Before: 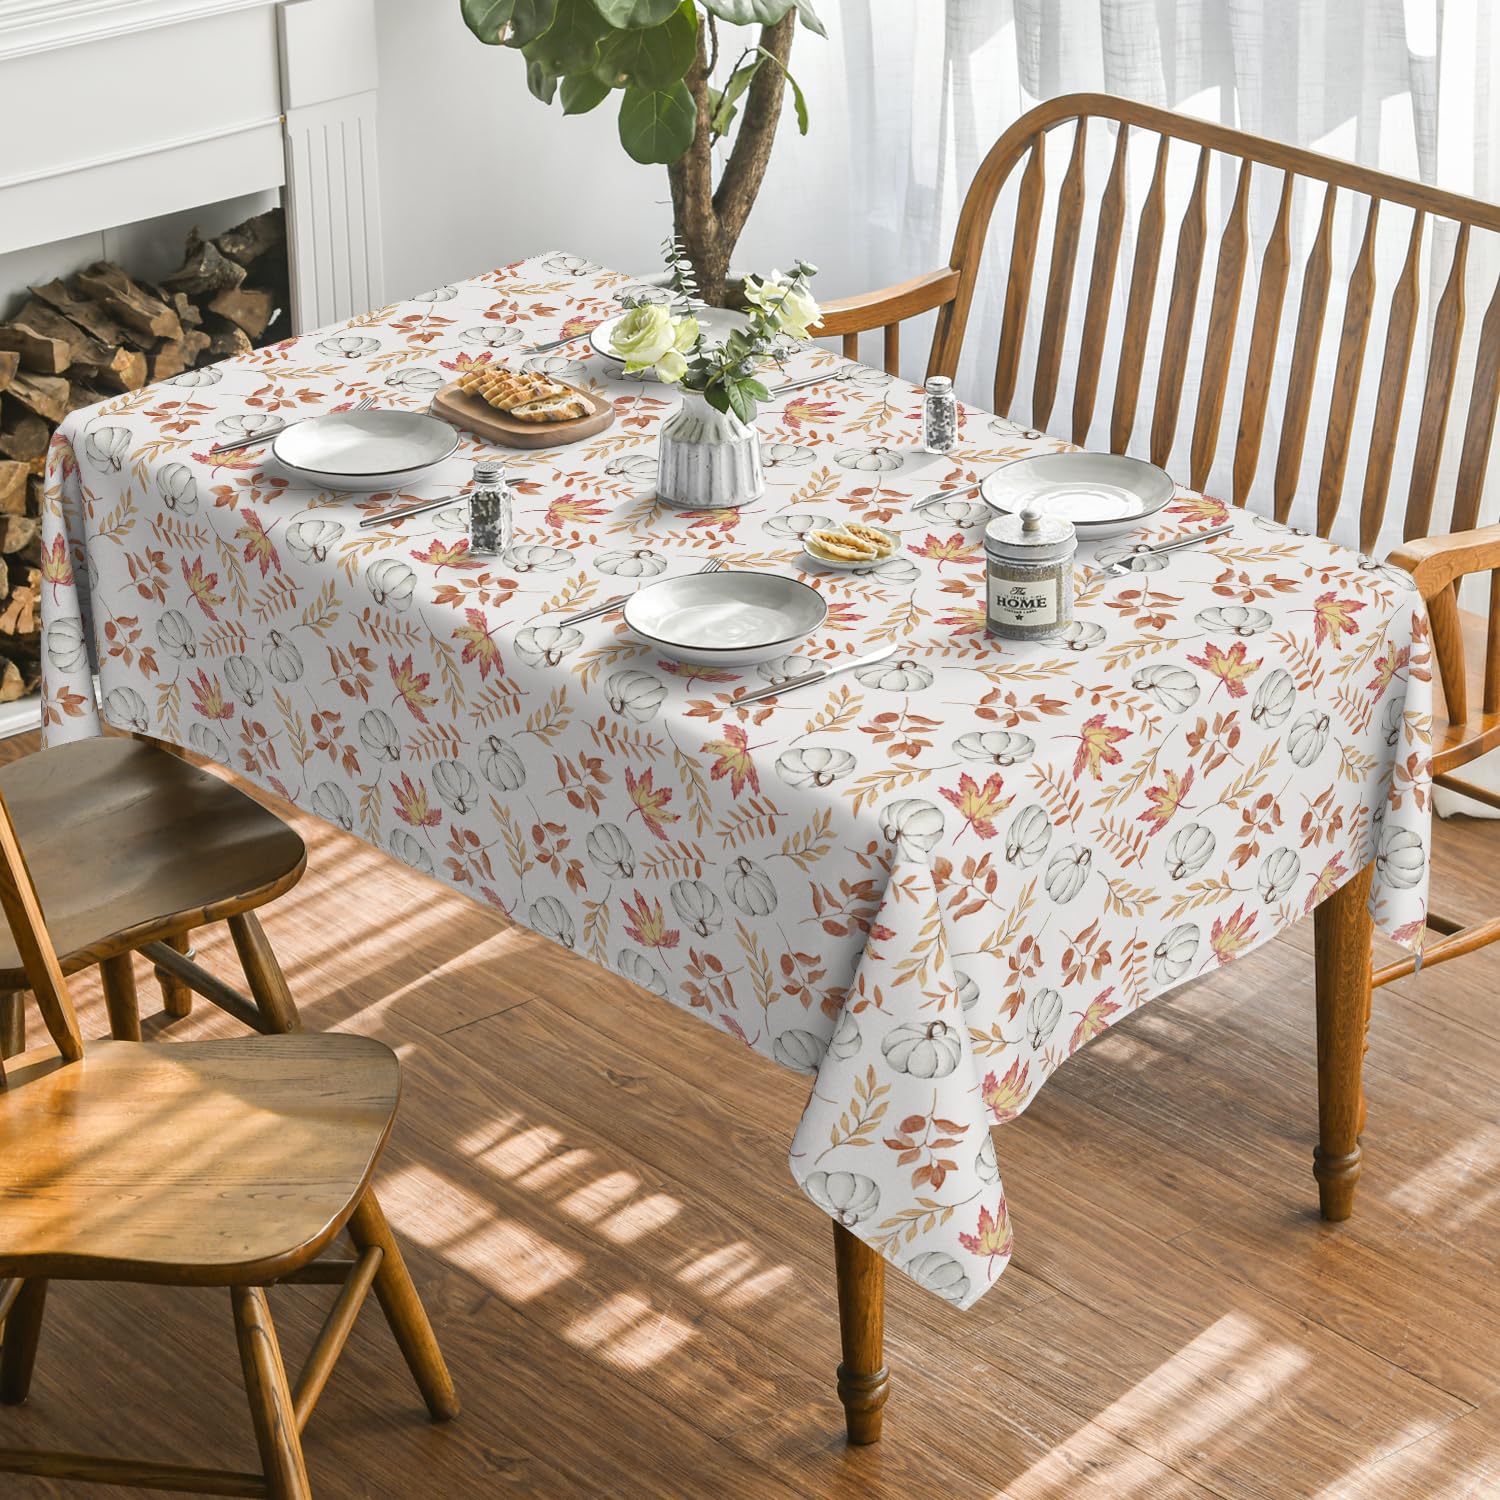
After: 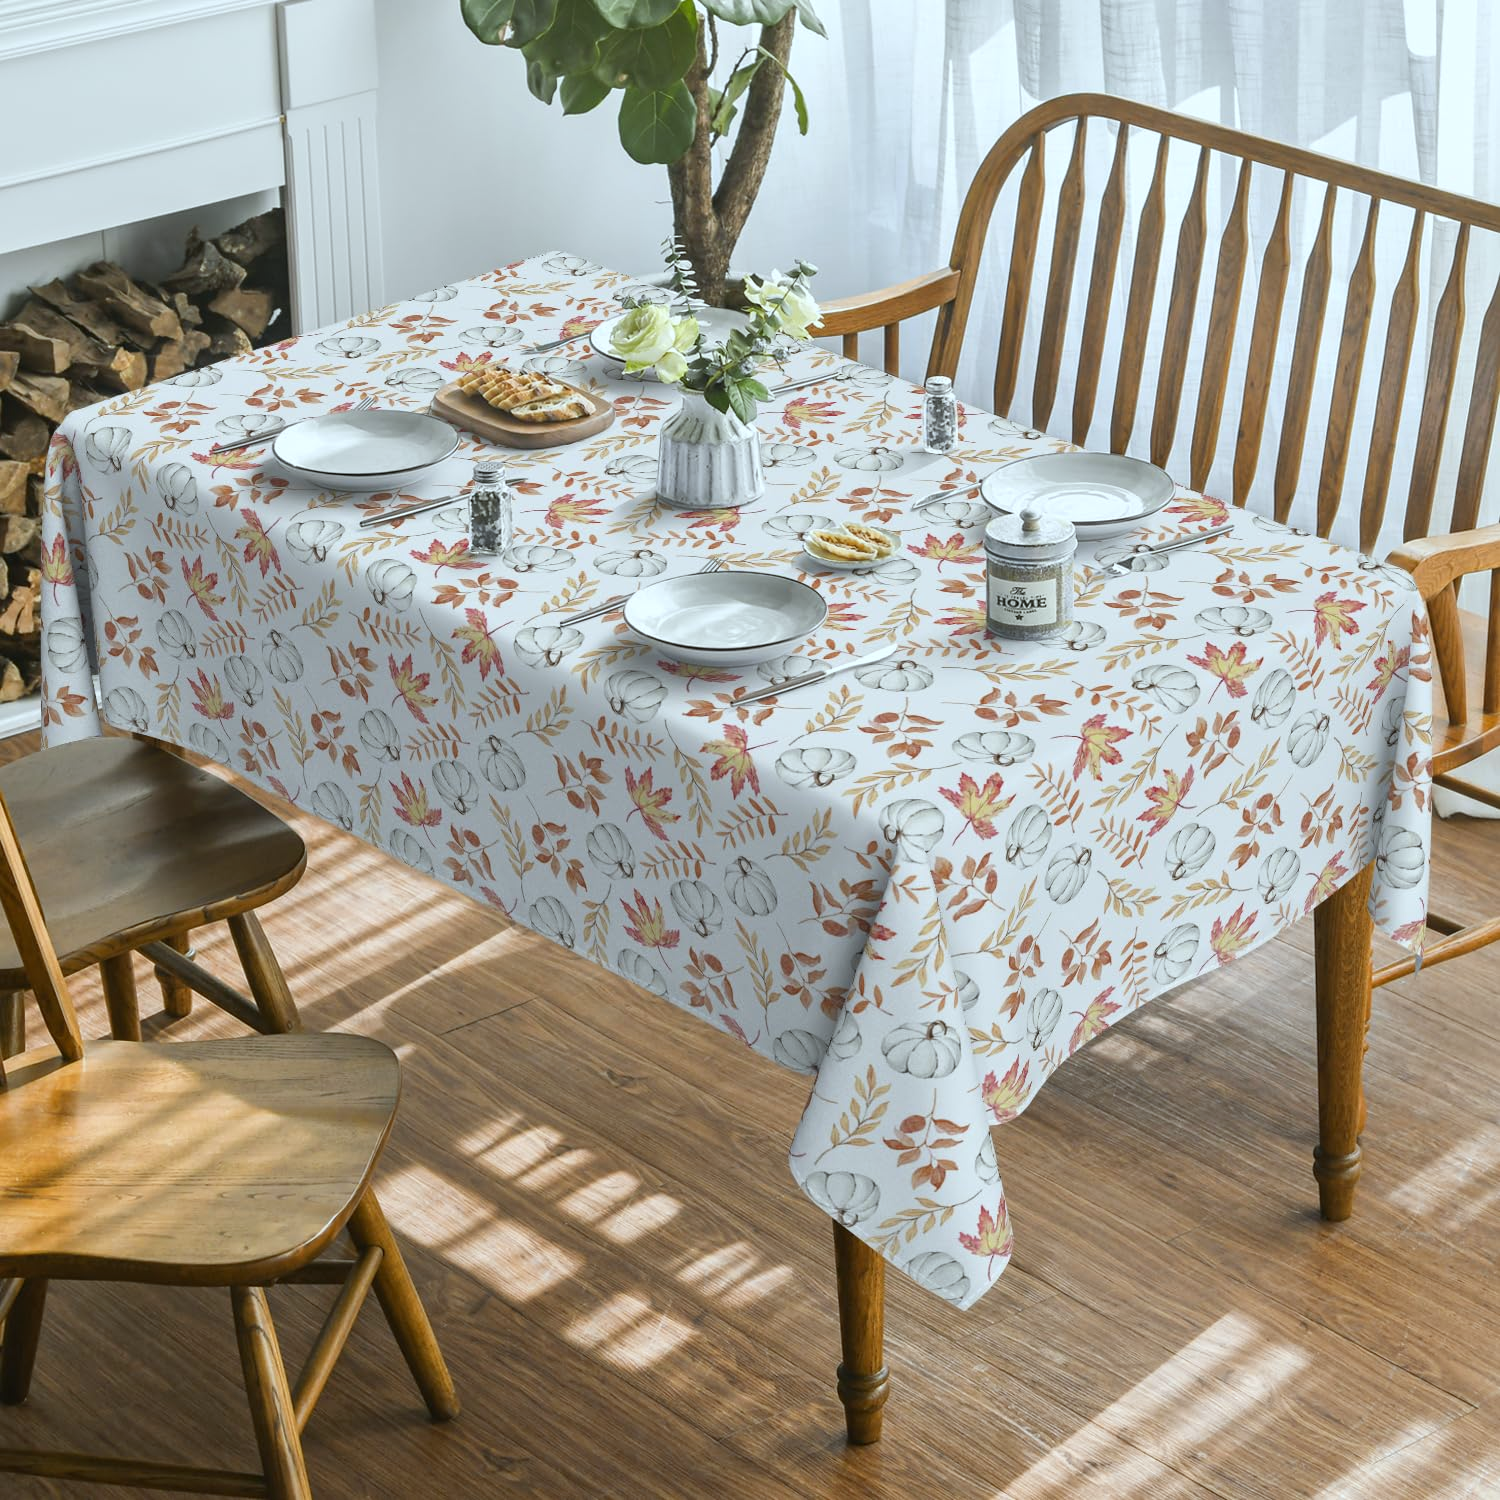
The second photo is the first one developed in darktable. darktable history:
white balance: red 0.925, blue 1.046
tone equalizer: on, module defaults
